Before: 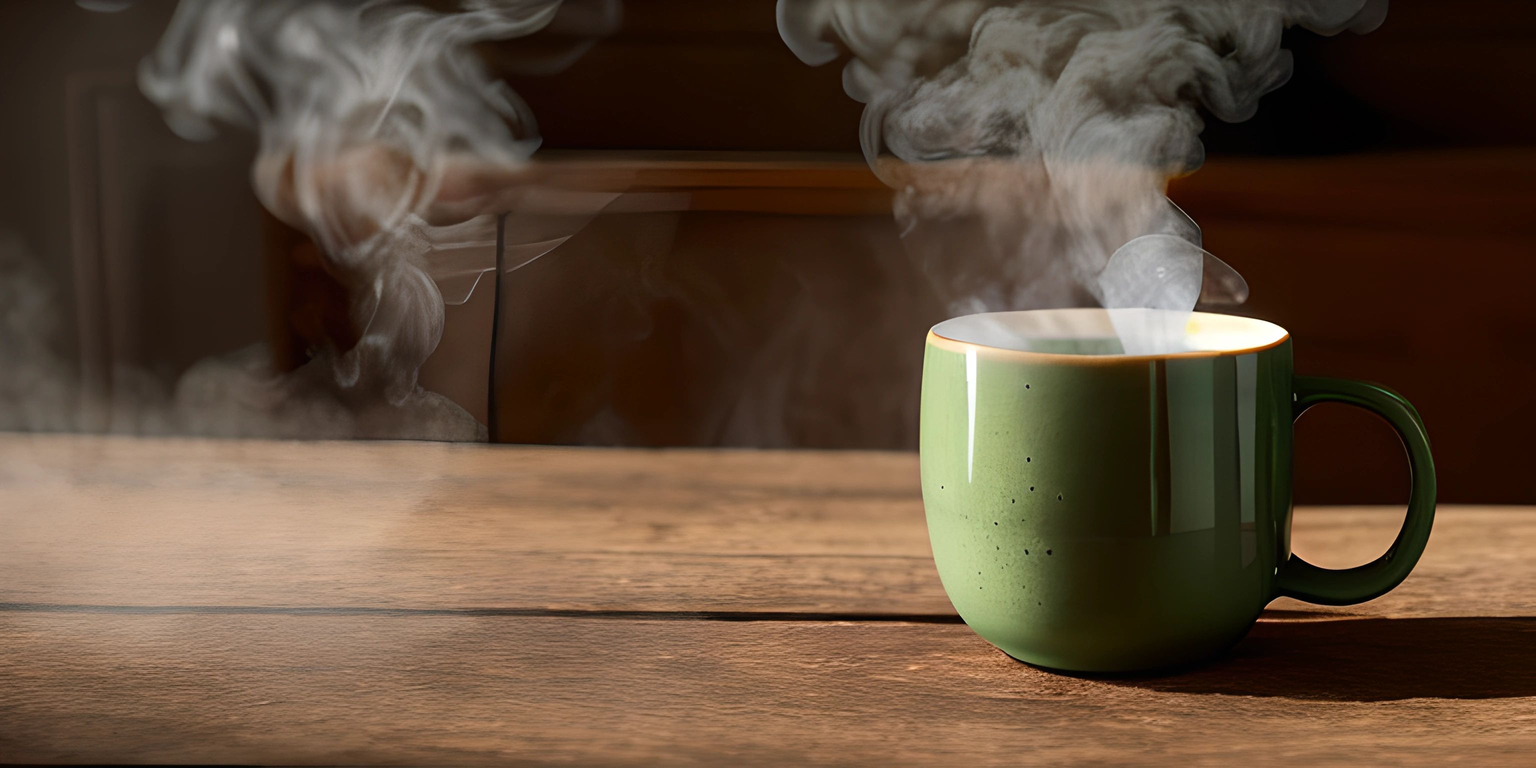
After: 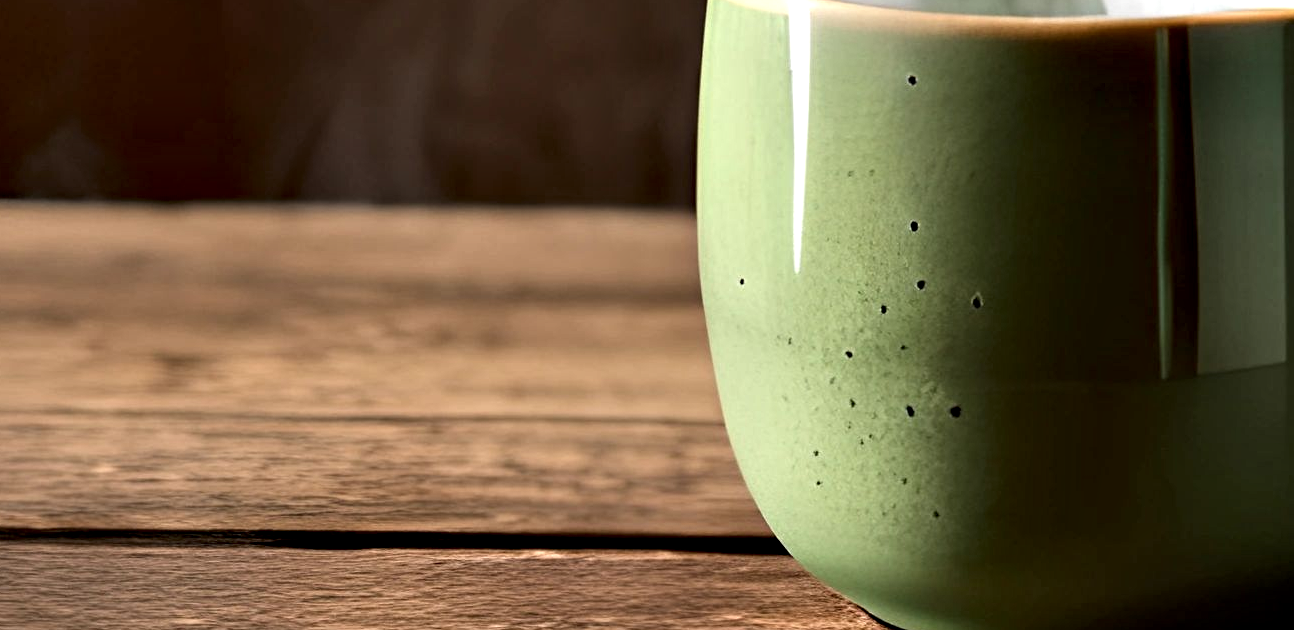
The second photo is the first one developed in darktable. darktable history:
crop: left 37.221%, top 45.169%, right 20.63%, bottom 13.777%
contrast equalizer: octaves 7, y [[0.609, 0.611, 0.615, 0.613, 0.607, 0.603], [0.504, 0.498, 0.496, 0.499, 0.506, 0.516], [0 ×6], [0 ×6], [0 ×6]]
